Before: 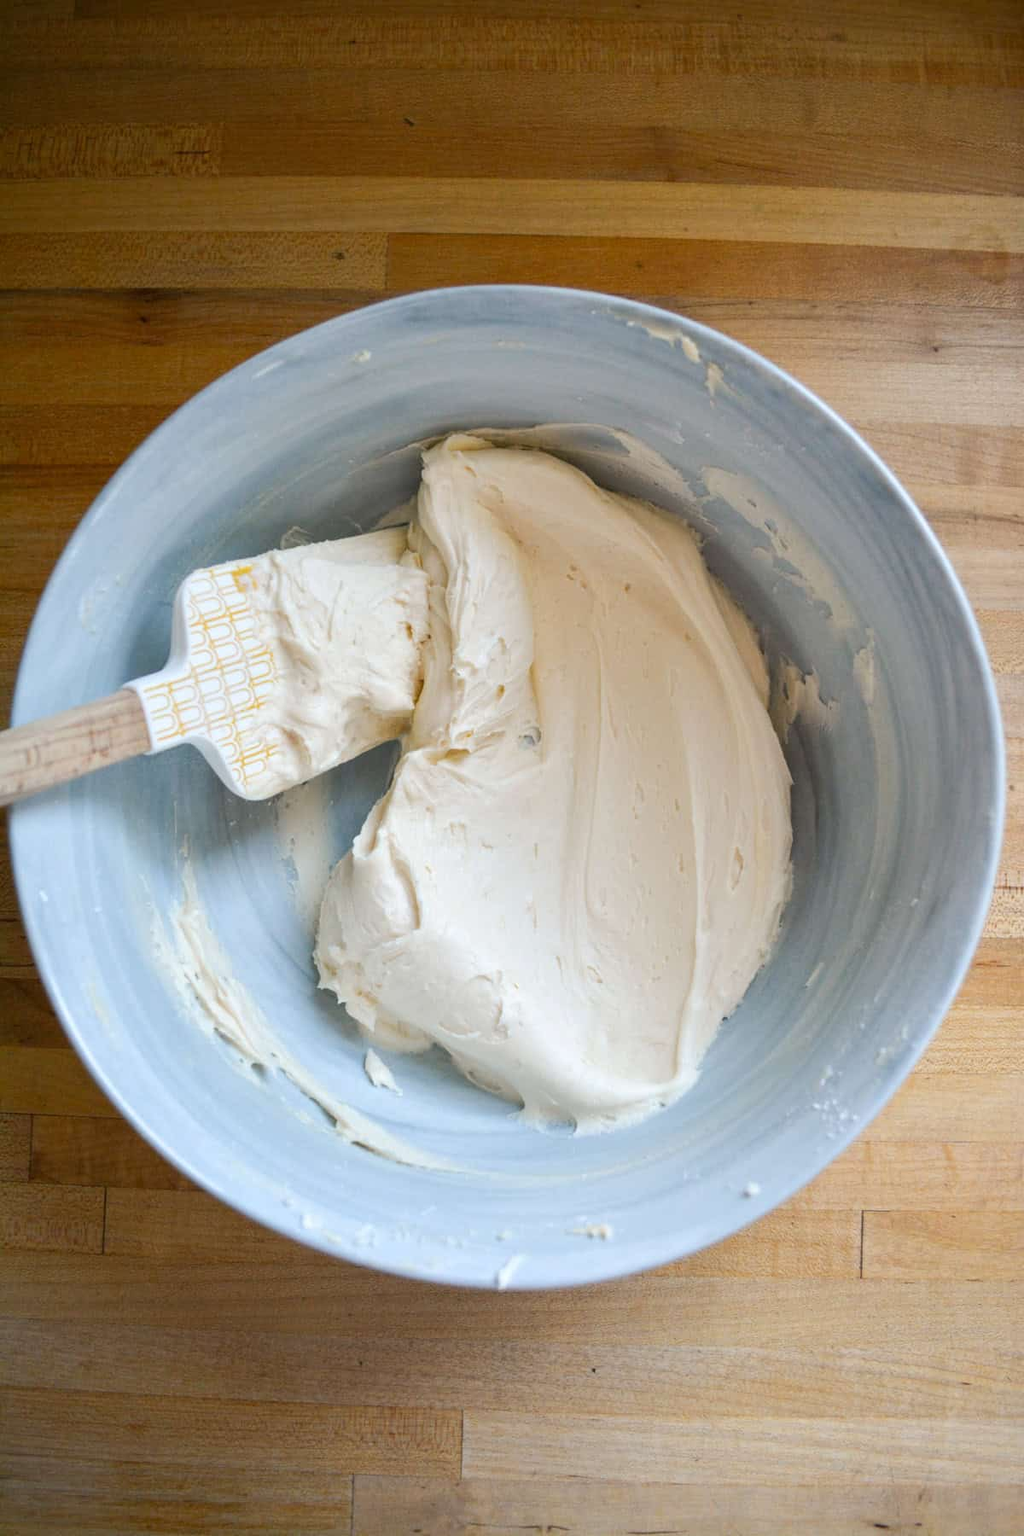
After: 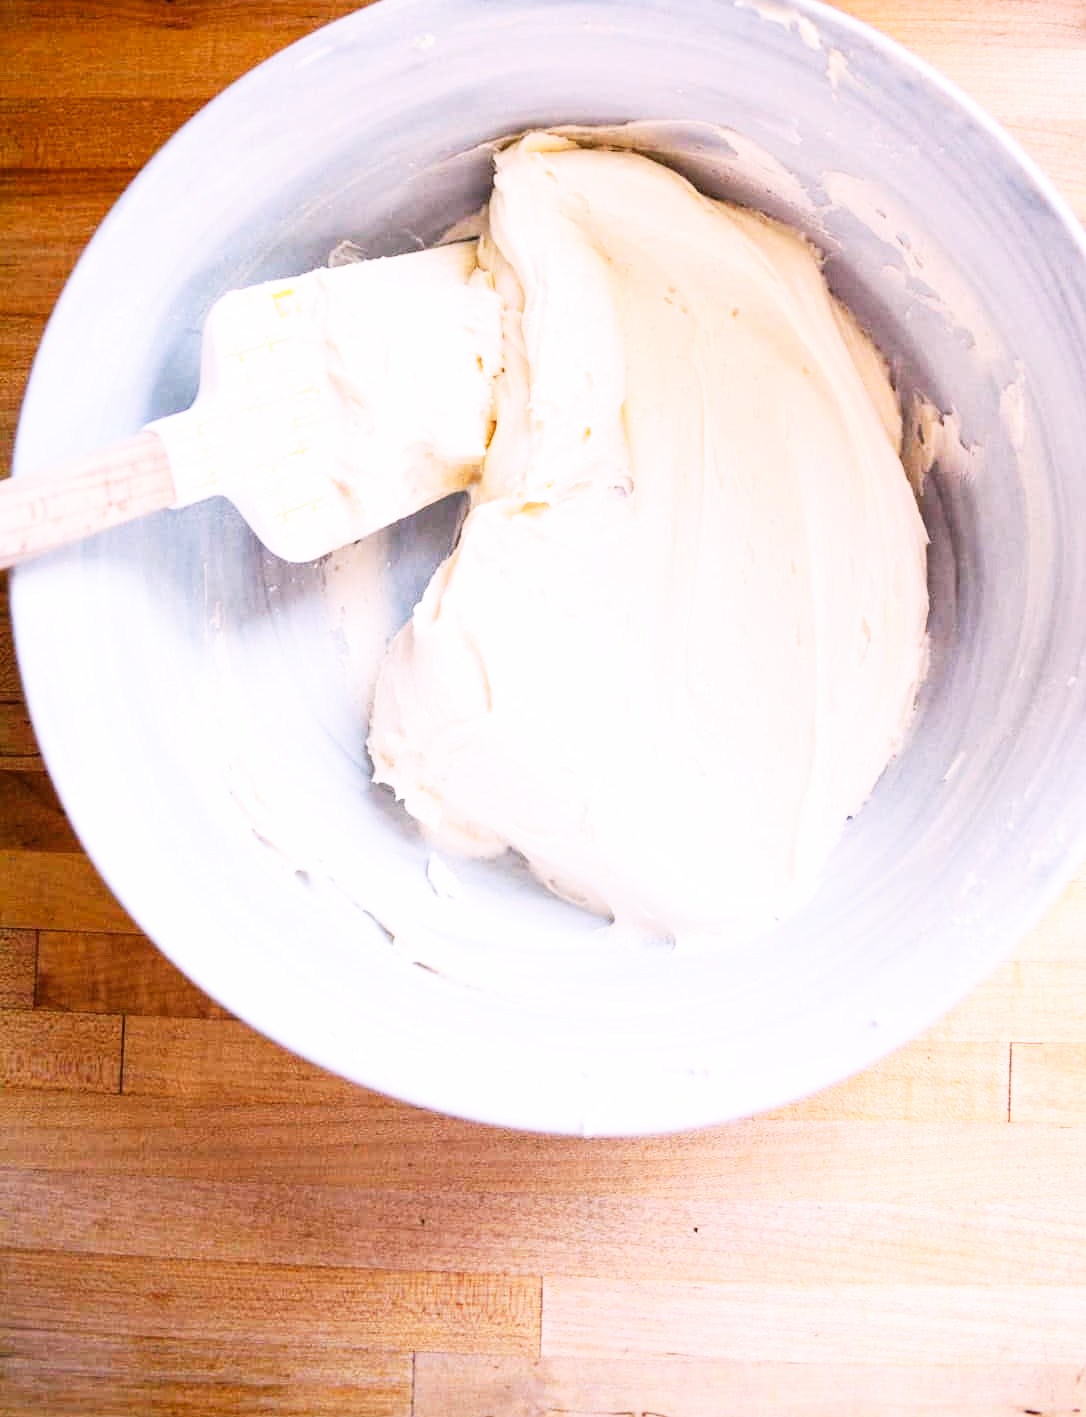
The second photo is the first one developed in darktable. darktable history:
contrast brightness saturation: contrast 0.11, saturation -0.17
crop: top 20.916%, right 9.437%, bottom 0.316%
base curve: curves: ch0 [(0, 0) (0.007, 0.004) (0.027, 0.03) (0.046, 0.07) (0.207, 0.54) (0.442, 0.872) (0.673, 0.972) (1, 1)], preserve colors none
white balance: red 1.188, blue 1.11
